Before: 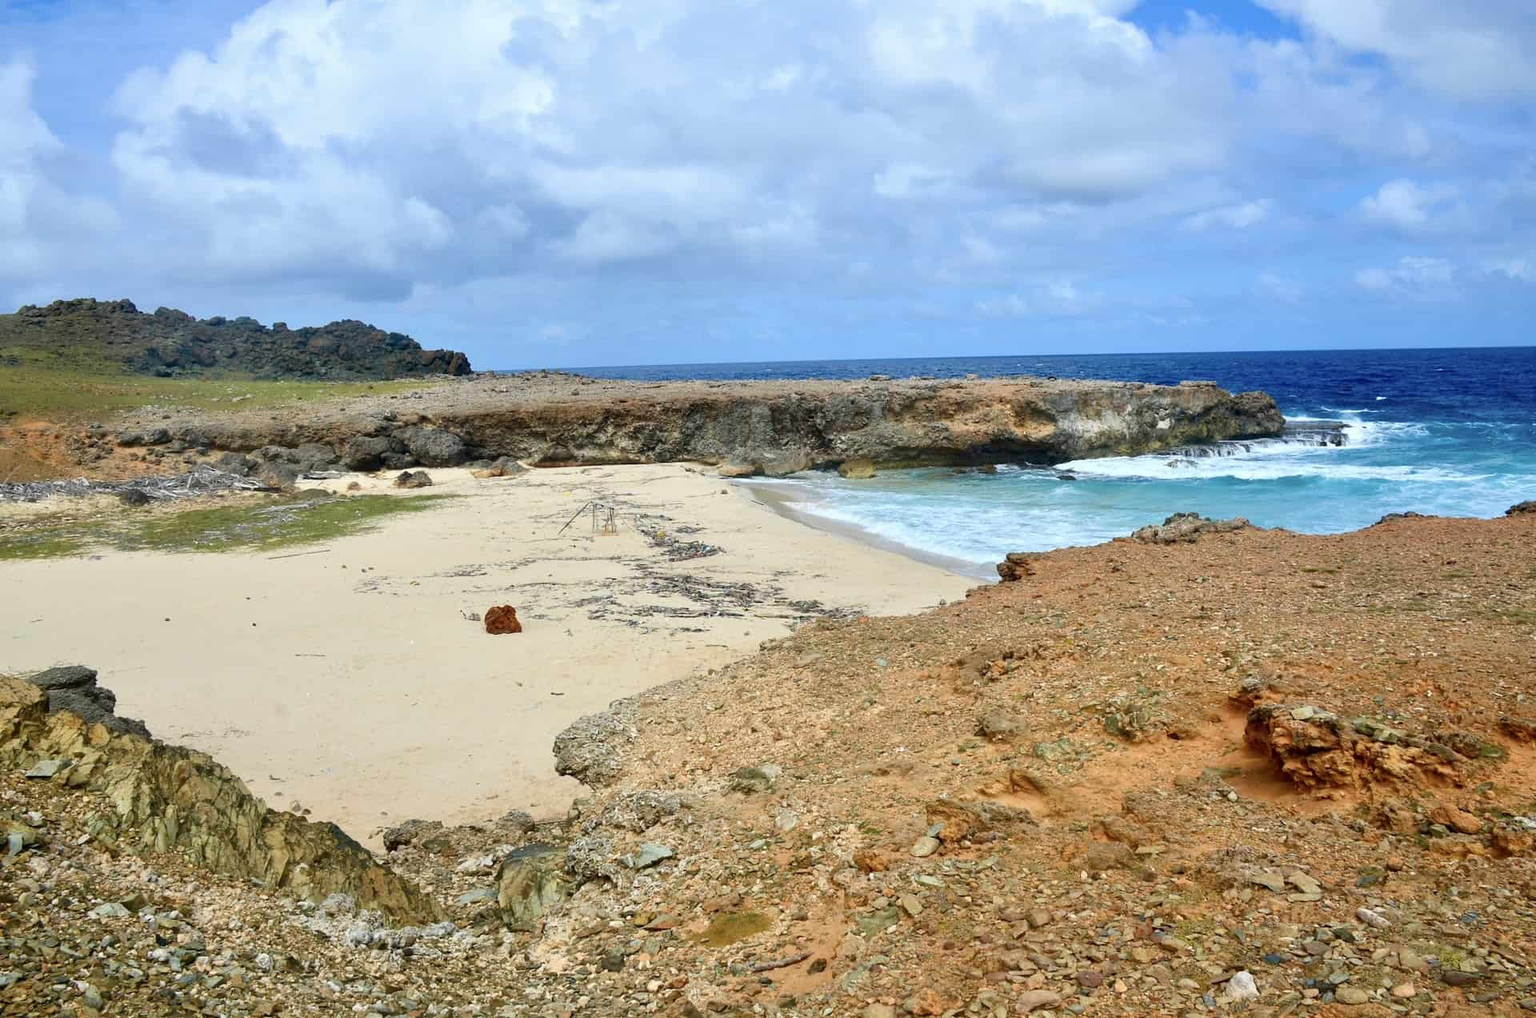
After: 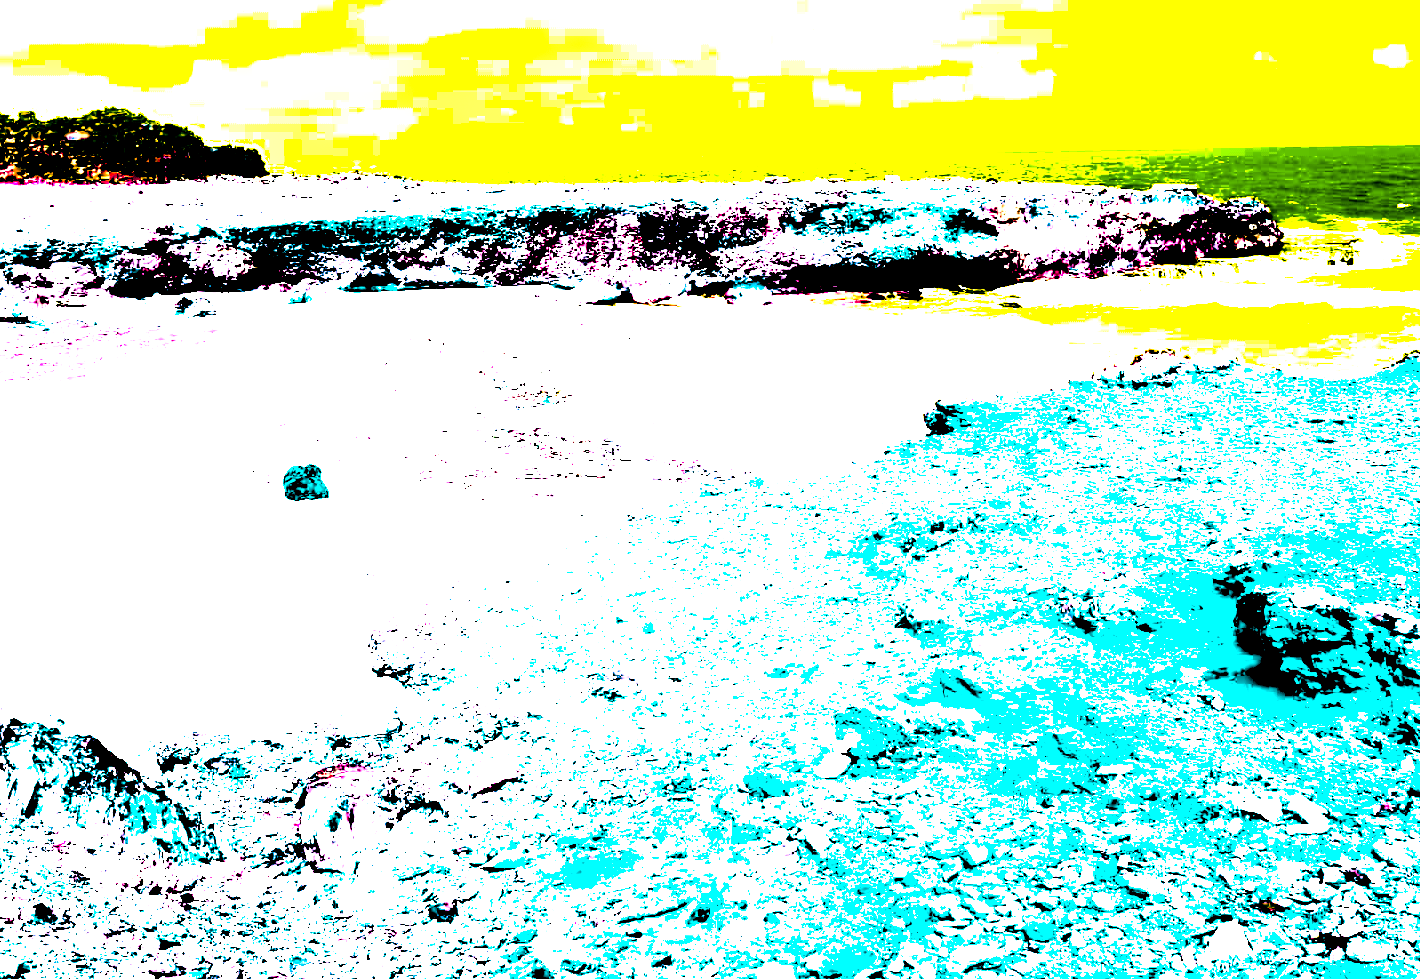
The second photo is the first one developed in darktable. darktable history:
color balance rgb: highlights gain › chroma 7.909%, highlights gain › hue 84.7°, global offset › luminance -0.313%, global offset › chroma 0.118%, global offset › hue 166.01°, perceptual saturation grading › global saturation 24.958%, hue shift -150.49°, contrast 34.802%, saturation formula JzAzBz (2021)
crop: left 16.871%, top 23.031%, right 9.143%
exposure: black level correction 0.099, exposure 2.909 EV, compensate highlight preservation false
haze removal: strength -0.094, adaptive false
